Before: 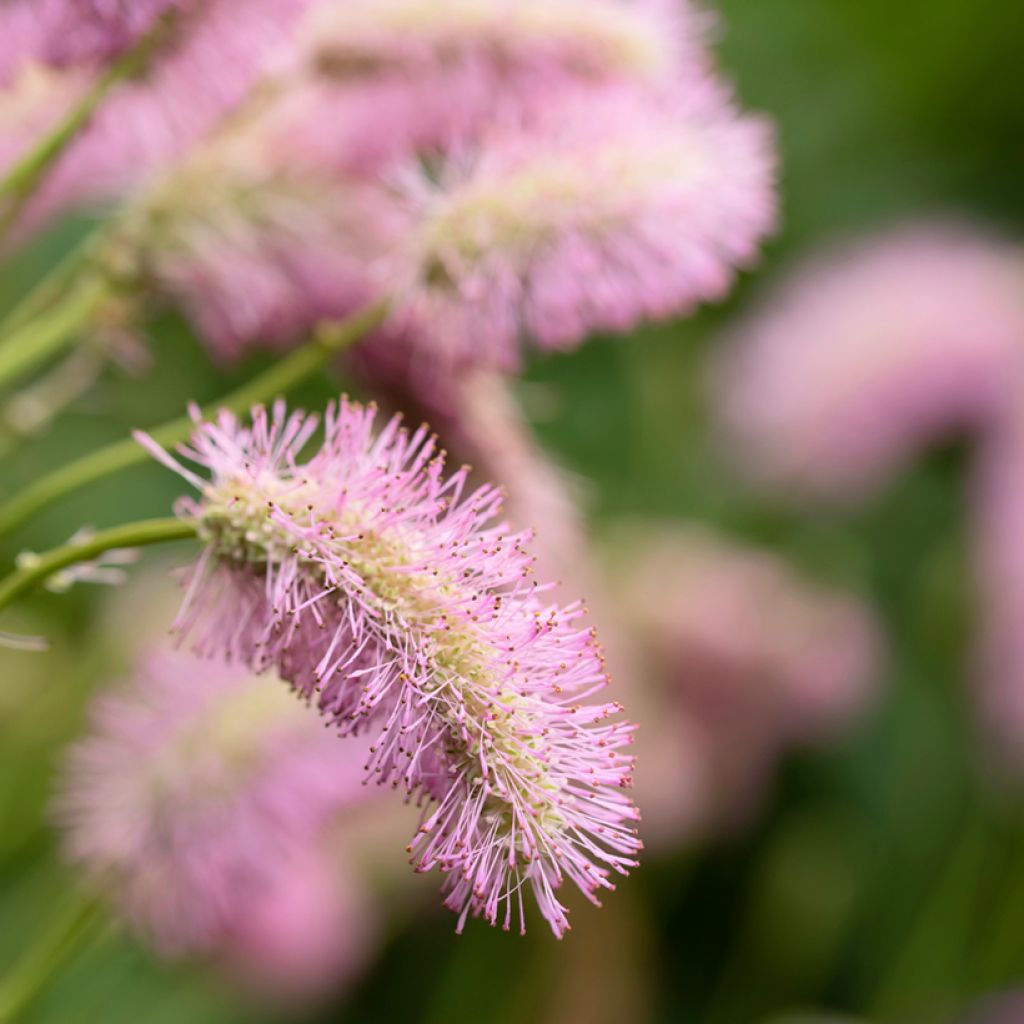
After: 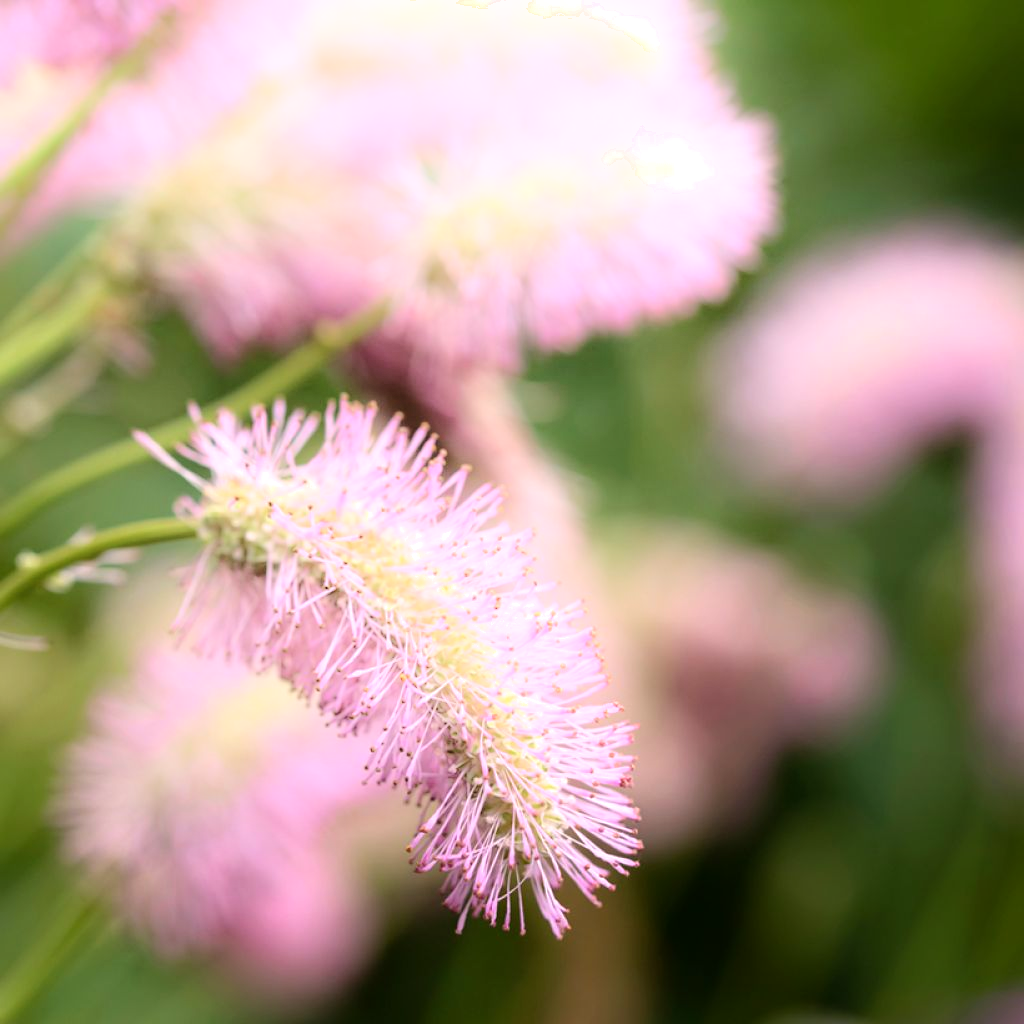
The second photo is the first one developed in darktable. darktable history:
shadows and highlights: shadows -20.89, highlights 98.09, soften with gaussian
tone equalizer: -8 EV -0.423 EV, -7 EV -0.368 EV, -6 EV -0.328 EV, -5 EV -0.206 EV, -3 EV 0.224 EV, -2 EV 0.309 EV, -1 EV 0.38 EV, +0 EV 0.419 EV
